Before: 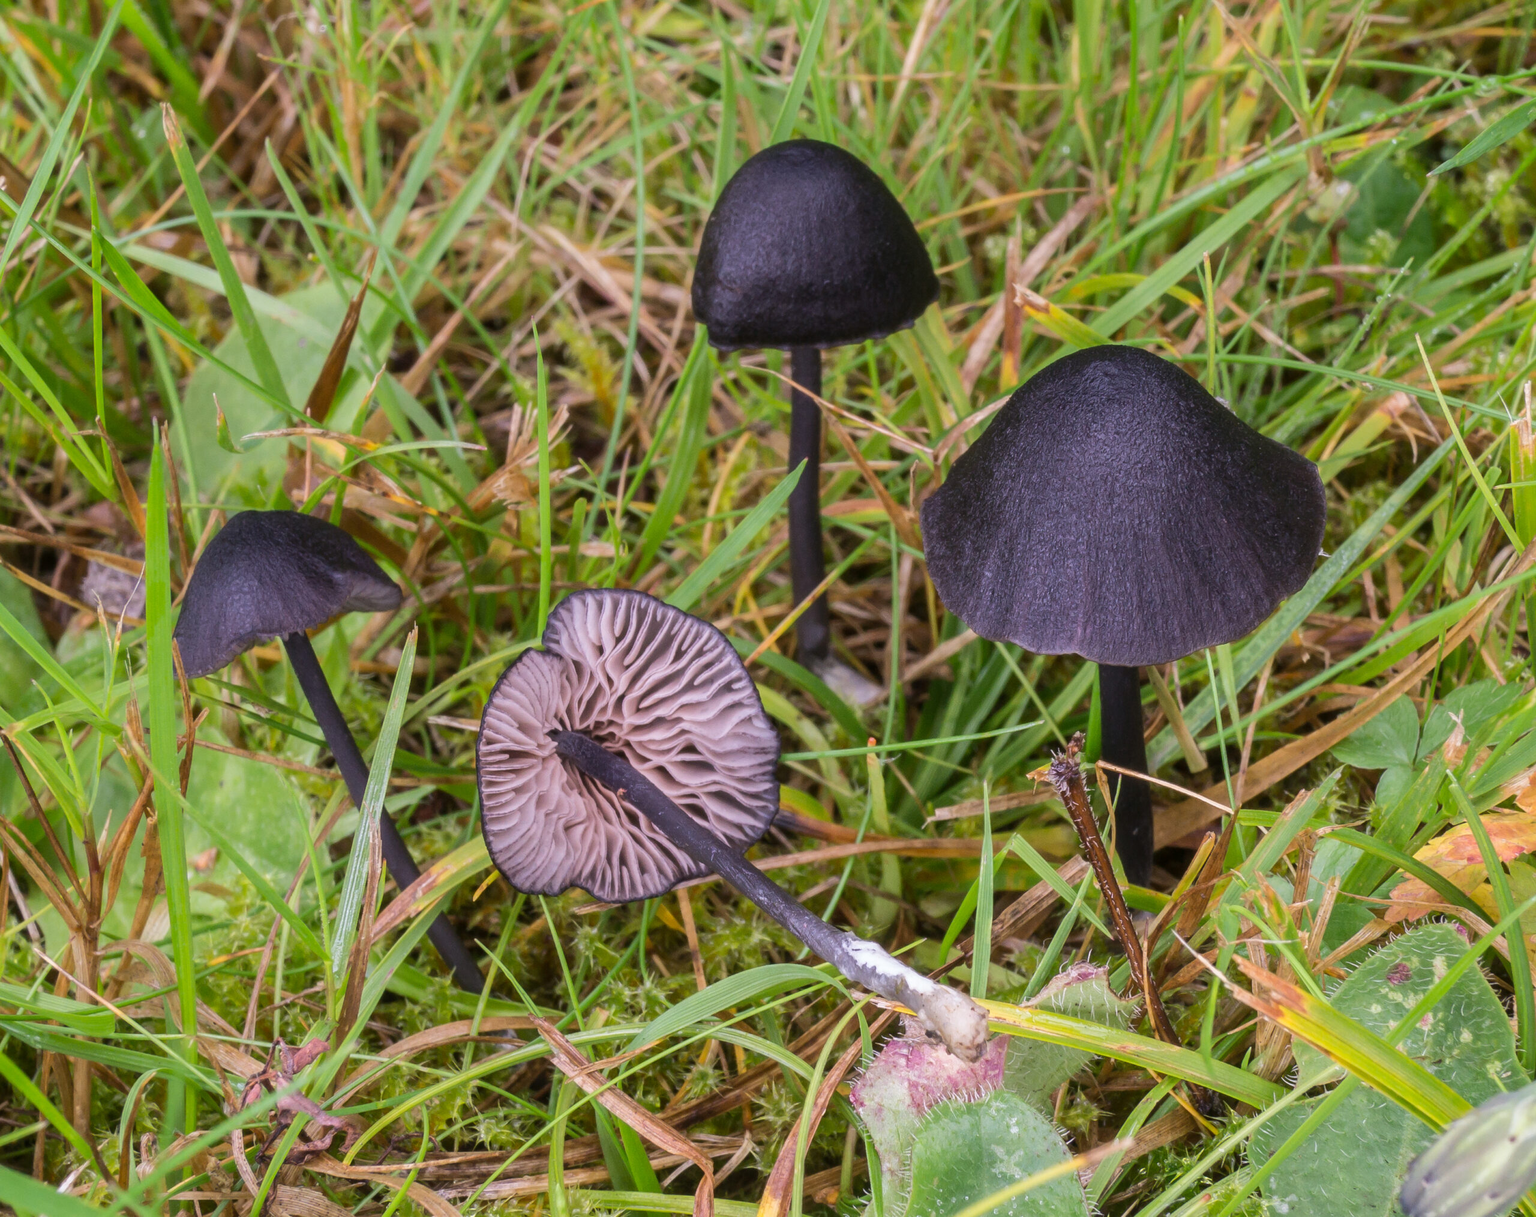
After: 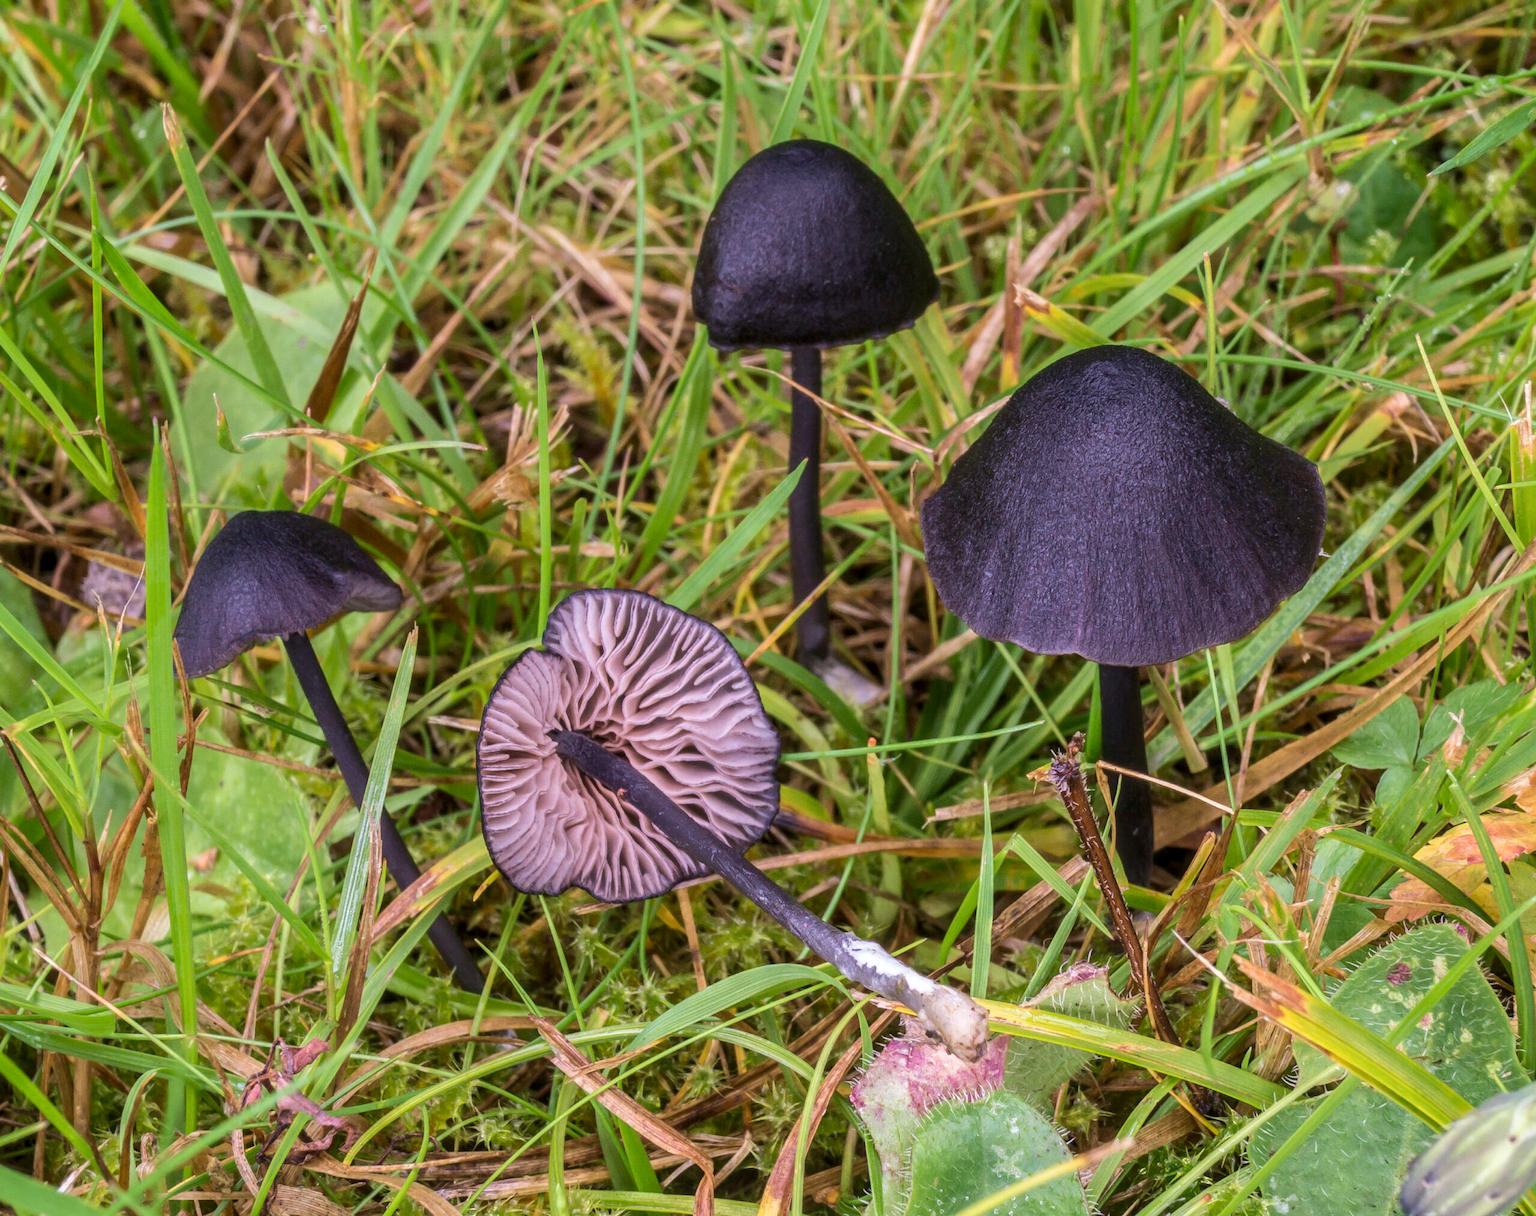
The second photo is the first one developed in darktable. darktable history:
exposure: compensate highlight preservation false
local contrast: on, module defaults
color balance rgb: perceptual saturation grading › global saturation 0.999%
velvia: on, module defaults
